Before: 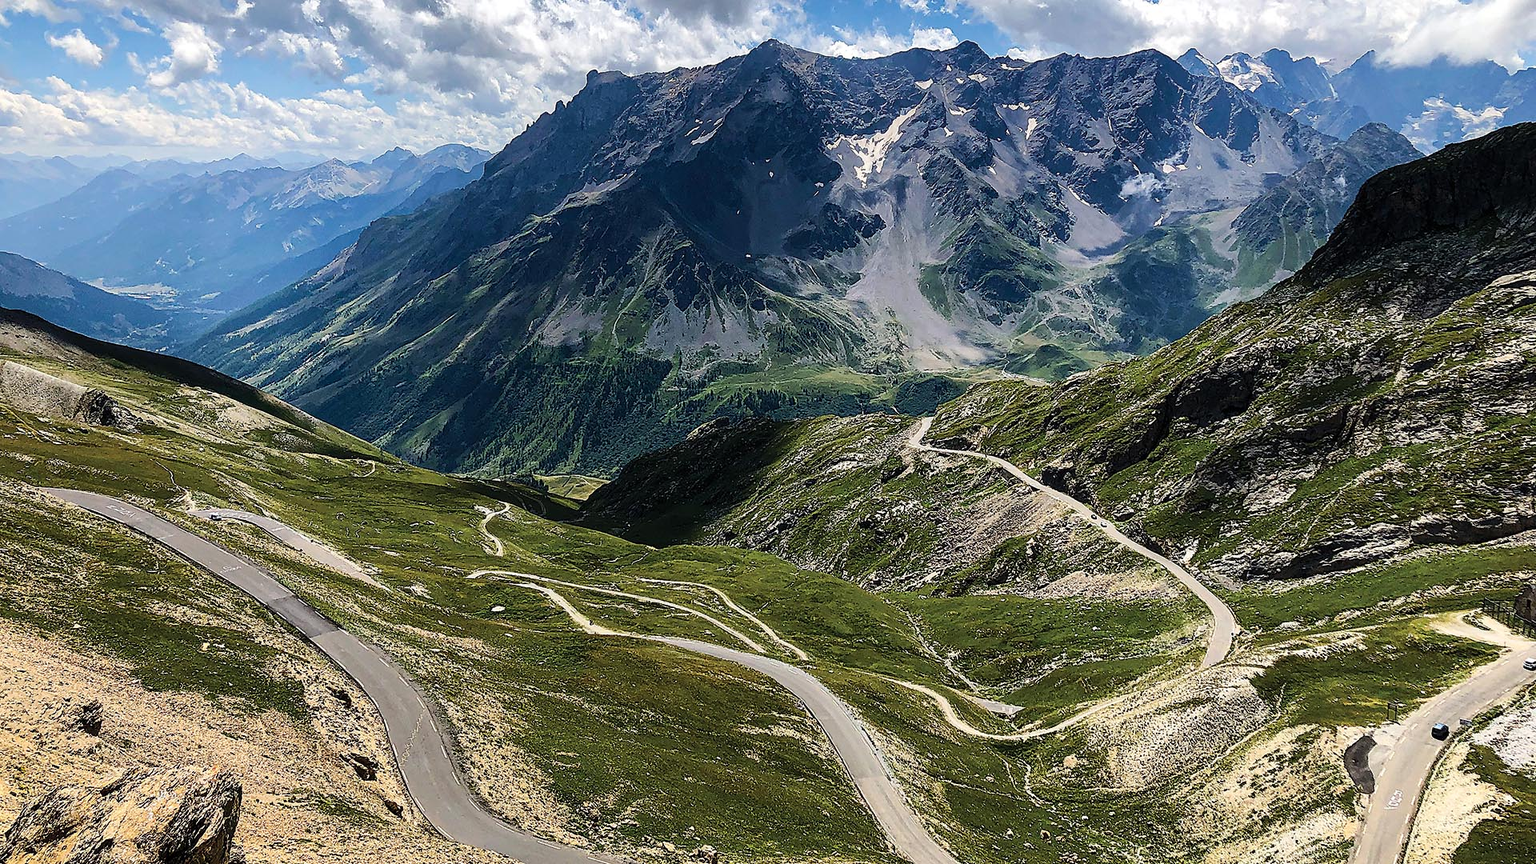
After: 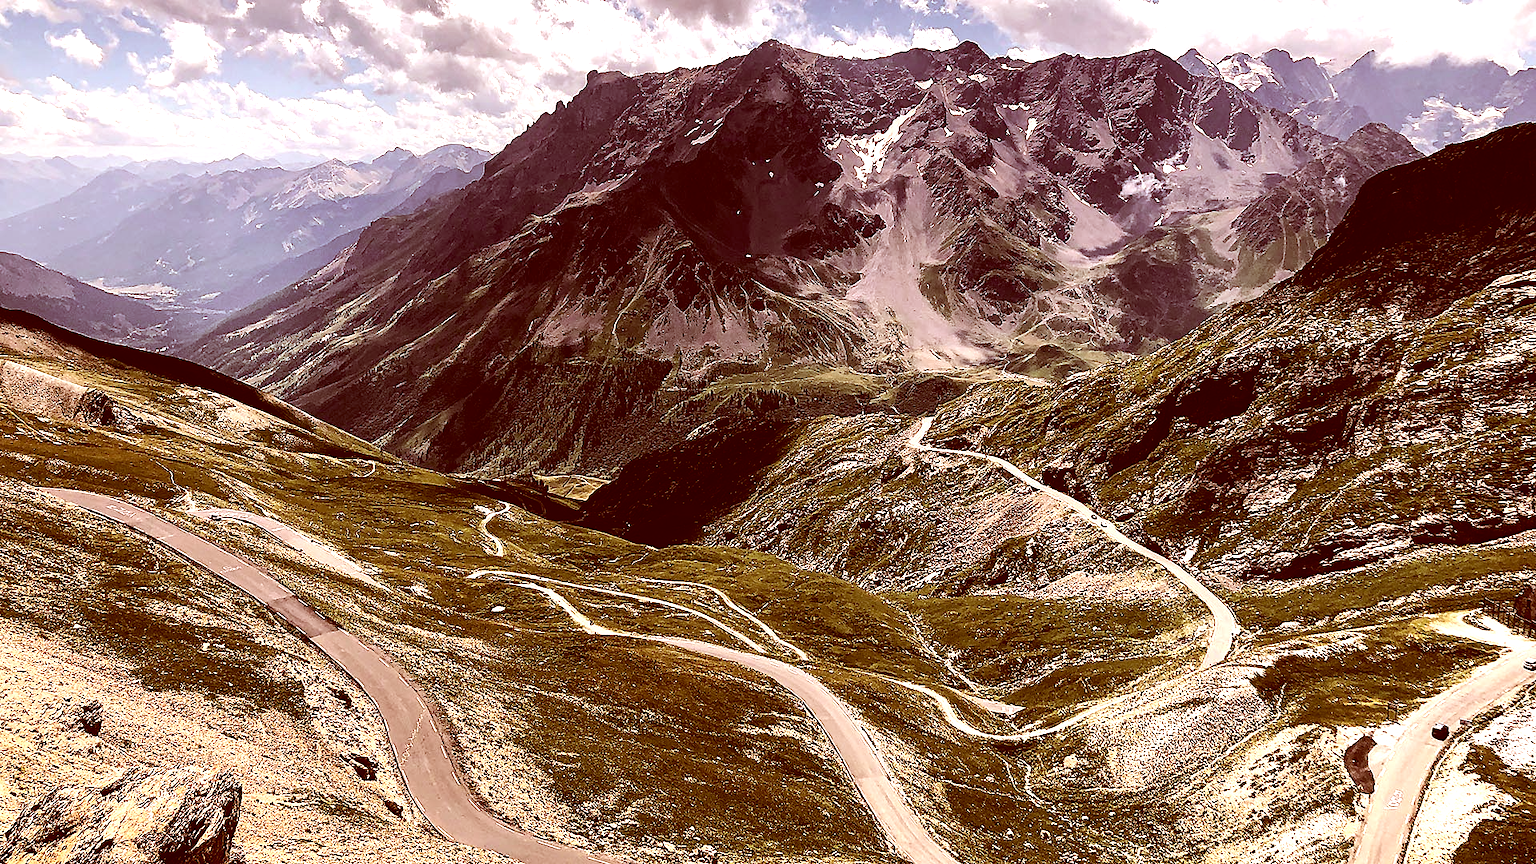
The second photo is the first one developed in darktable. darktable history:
tone equalizer: -8 EV -0.716 EV, -7 EV -0.728 EV, -6 EV -0.623 EV, -5 EV -0.369 EV, -3 EV 0.379 EV, -2 EV 0.6 EV, -1 EV 0.696 EV, +0 EV 0.778 EV, edges refinement/feathering 500, mask exposure compensation -1.57 EV, preserve details no
color correction: highlights a* 9.42, highlights b* 8.61, shadows a* 39.48, shadows b* 39.46, saturation 0.775
